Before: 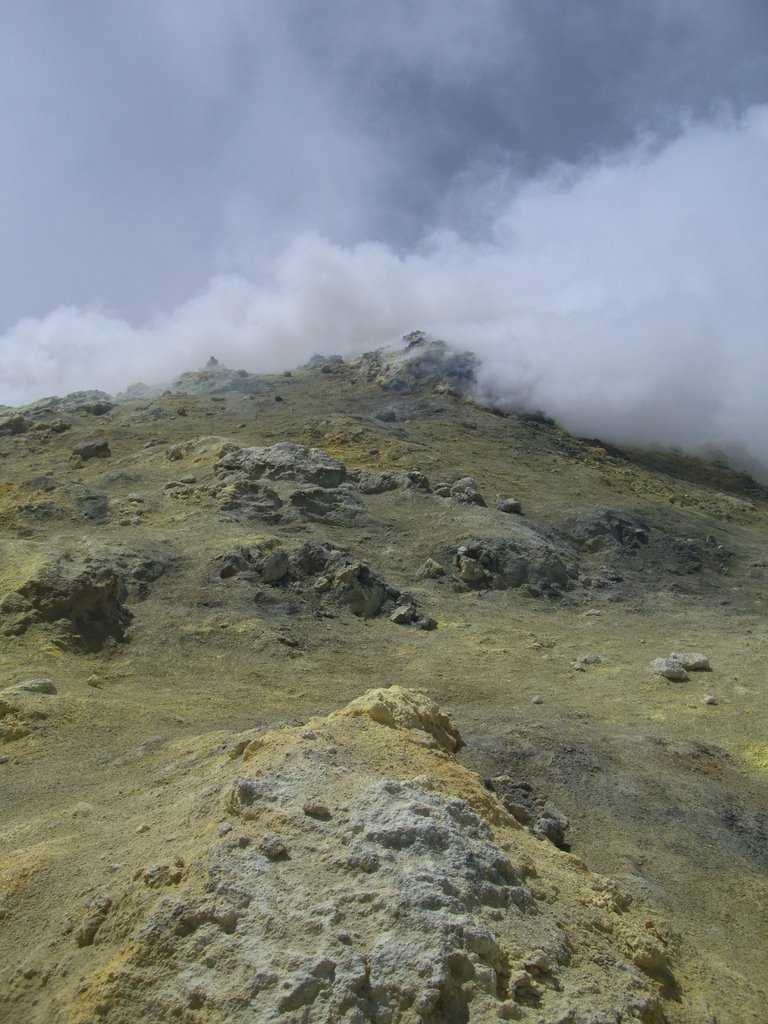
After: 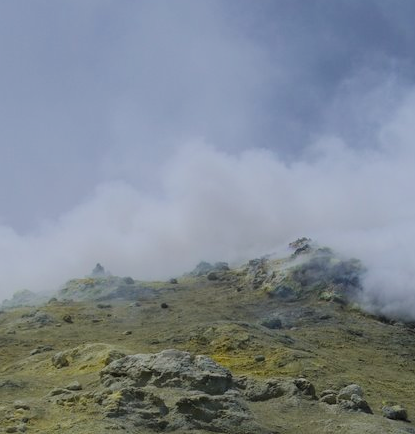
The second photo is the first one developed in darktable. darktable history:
filmic rgb: black relative exposure -7.65 EV, white relative exposure 4.56 EV, hardness 3.61
crop: left 14.894%, top 9.085%, right 31.015%, bottom 48.521%
color balance rgb: perceptual saturation grading › global saturation 19.362%, global vibrance 20%
